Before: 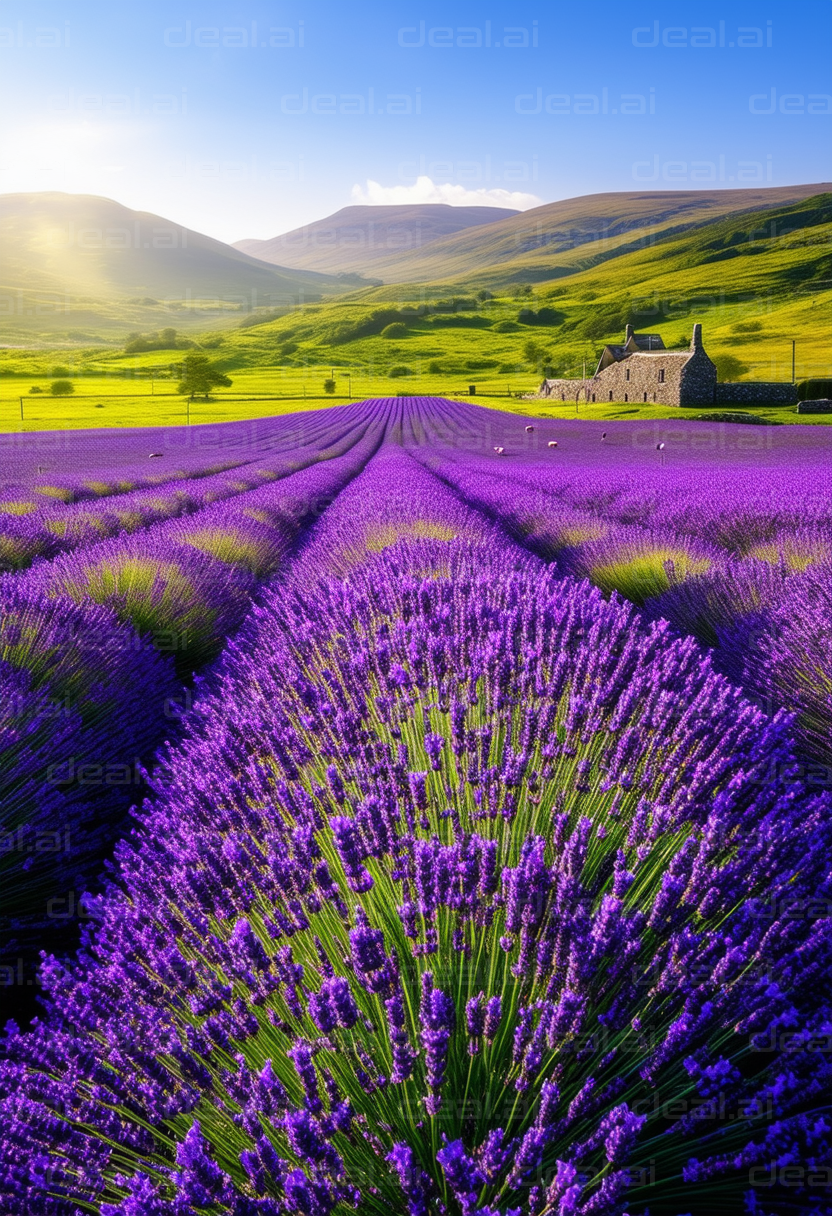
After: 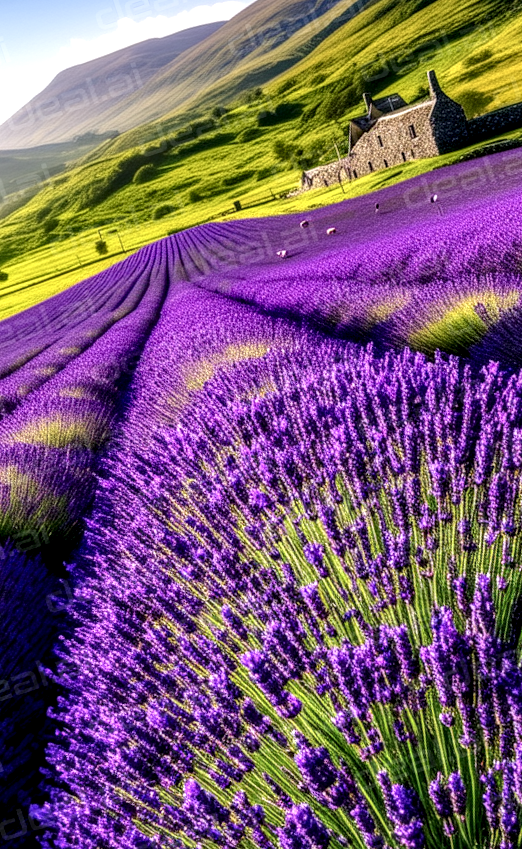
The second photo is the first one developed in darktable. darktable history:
crop and rotate: angle 18.65°, left 6.935%, right 4.149%, bottom 1.106%
local contrast: highlights 16%, detail 187%
